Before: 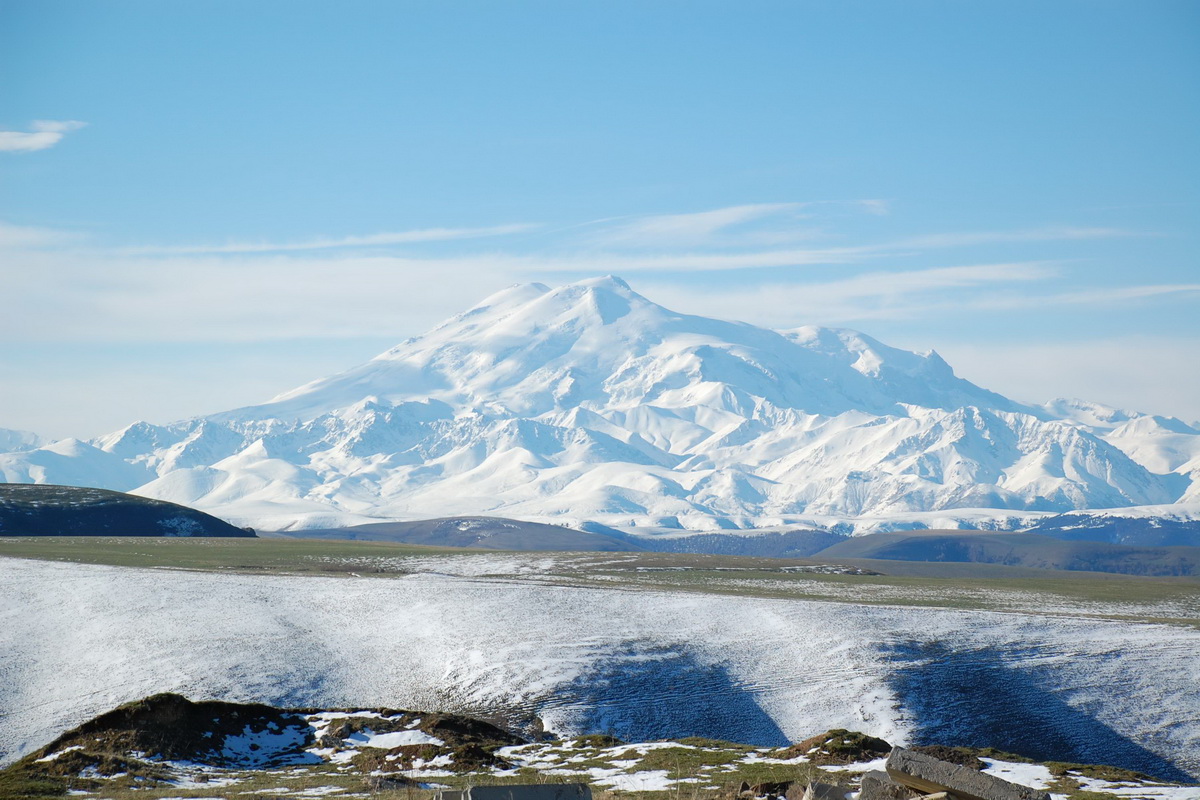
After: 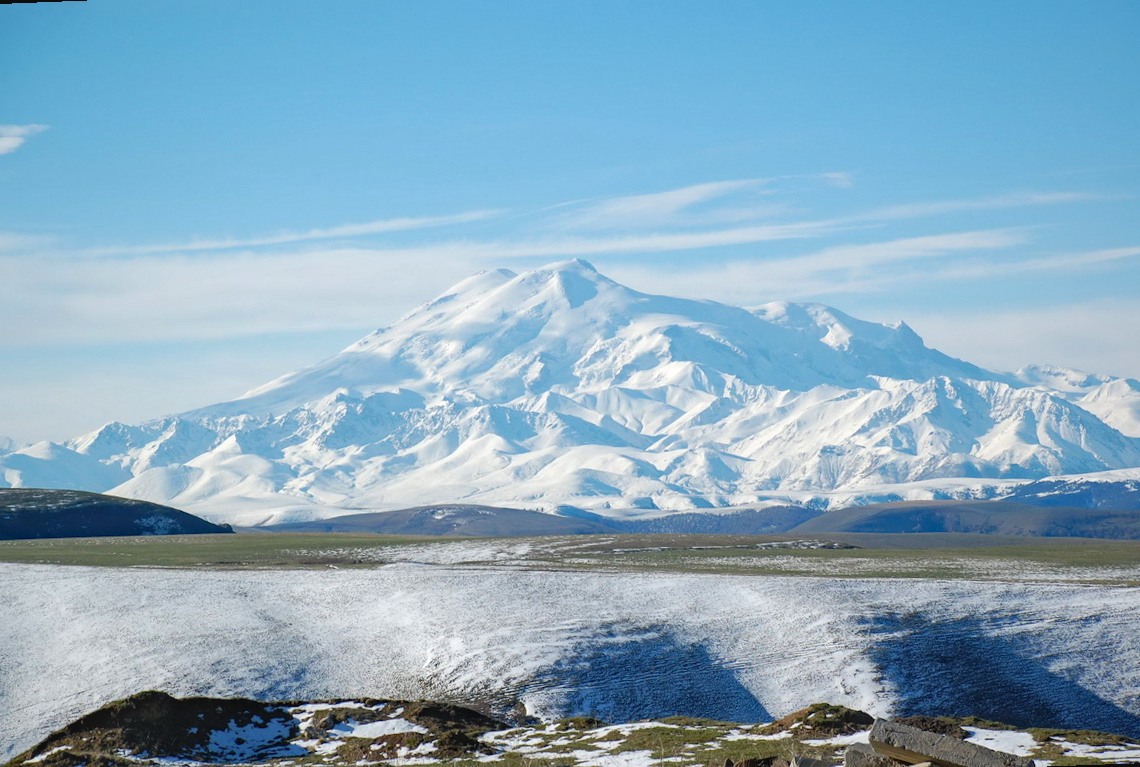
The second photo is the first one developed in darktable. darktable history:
local contrast: detail 110%
haze removal: compatibility mode true, adaptive false
rotate and perspective: rotation -2.12°, lens shift (vertical) 0.009, lens shift (horizontal) -0.008, automatic cropping original format, crop left 0.036, crop right 0.964, crop top 0.05, crop bottom 0.959
